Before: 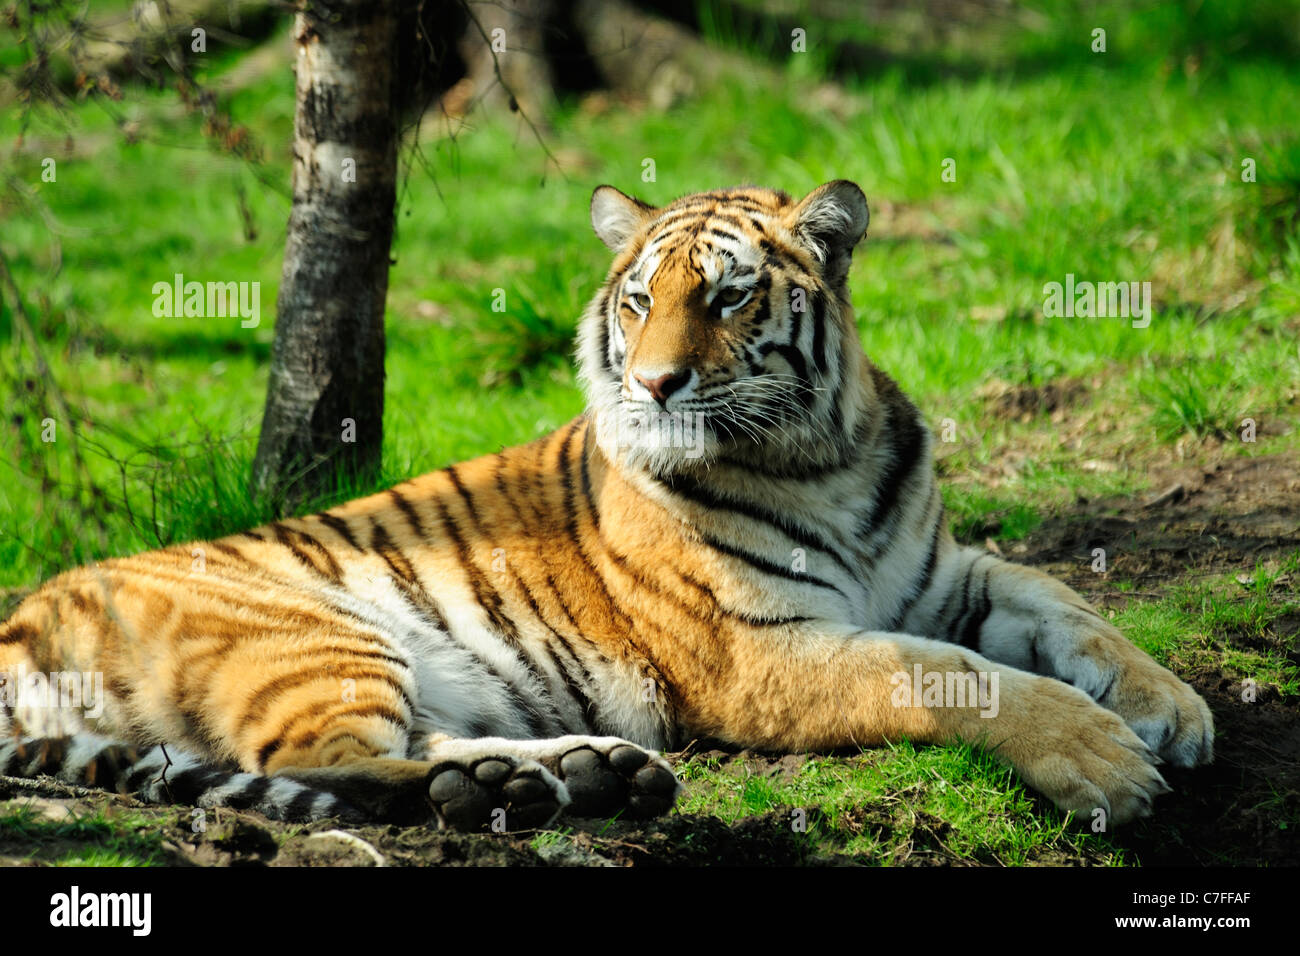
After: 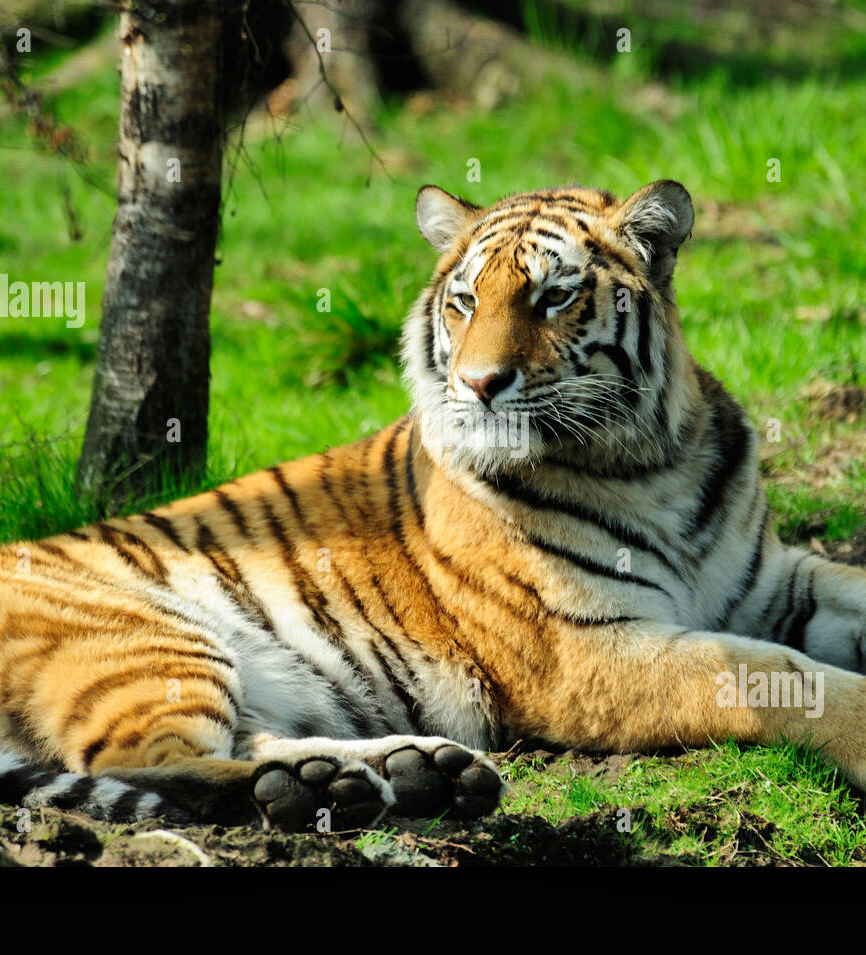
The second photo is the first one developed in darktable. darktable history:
crop and rotate: left 13.537%, right 19.796%
shadows and highlights: soften with gaussian
